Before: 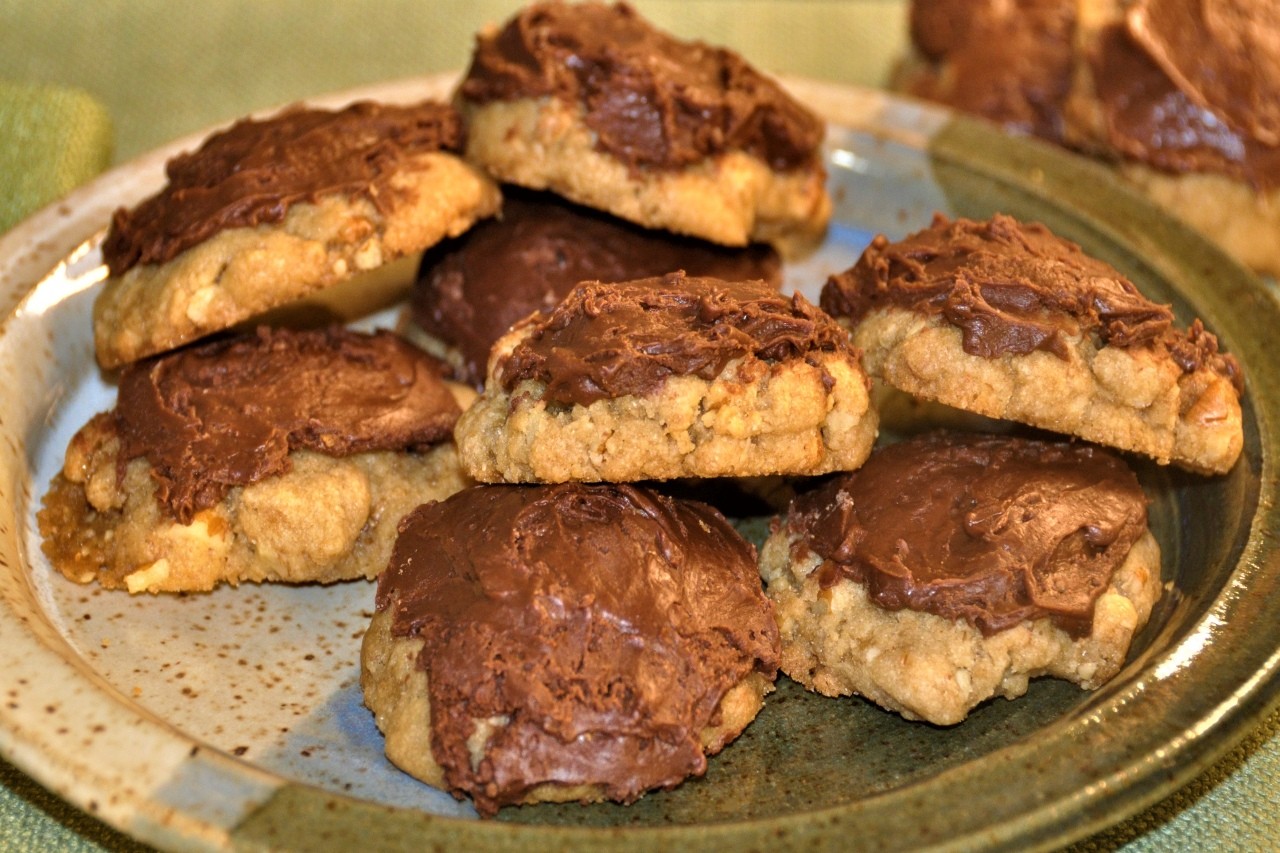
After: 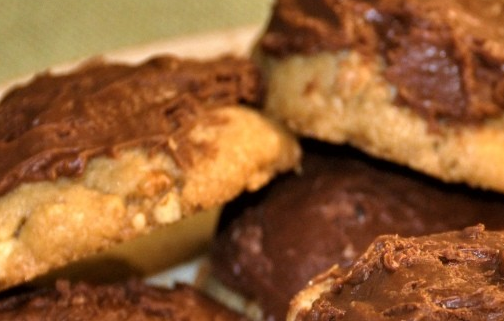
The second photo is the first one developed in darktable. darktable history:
crop: left 15.763%, top 5.424%, right 44.189%, bottom 56.759%
